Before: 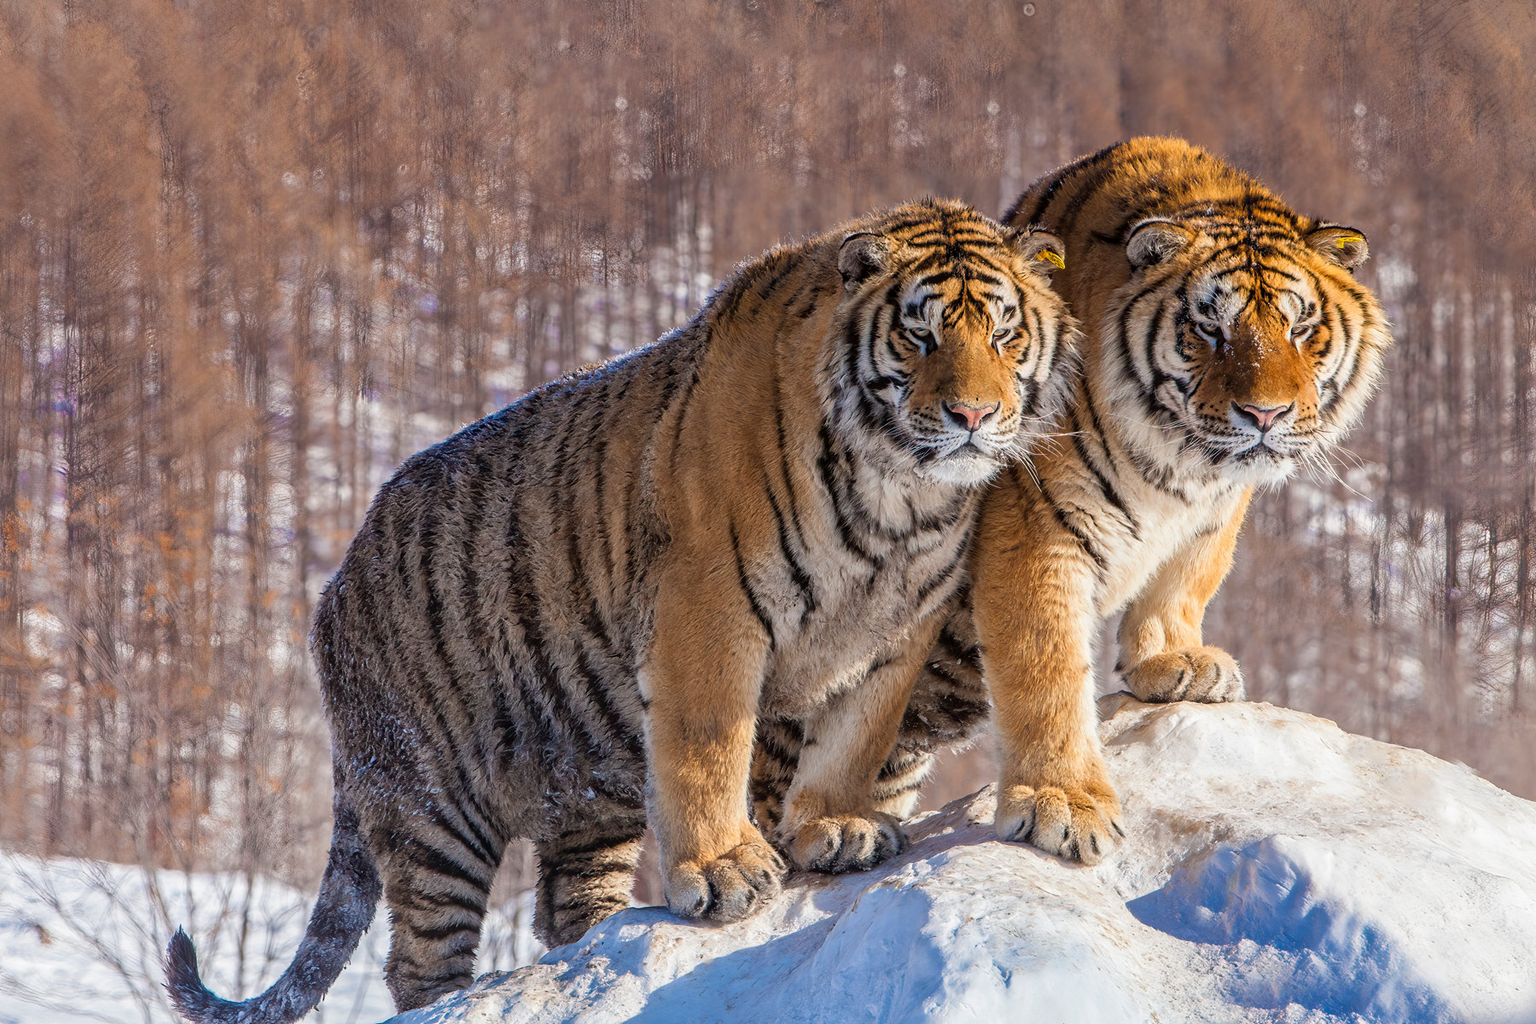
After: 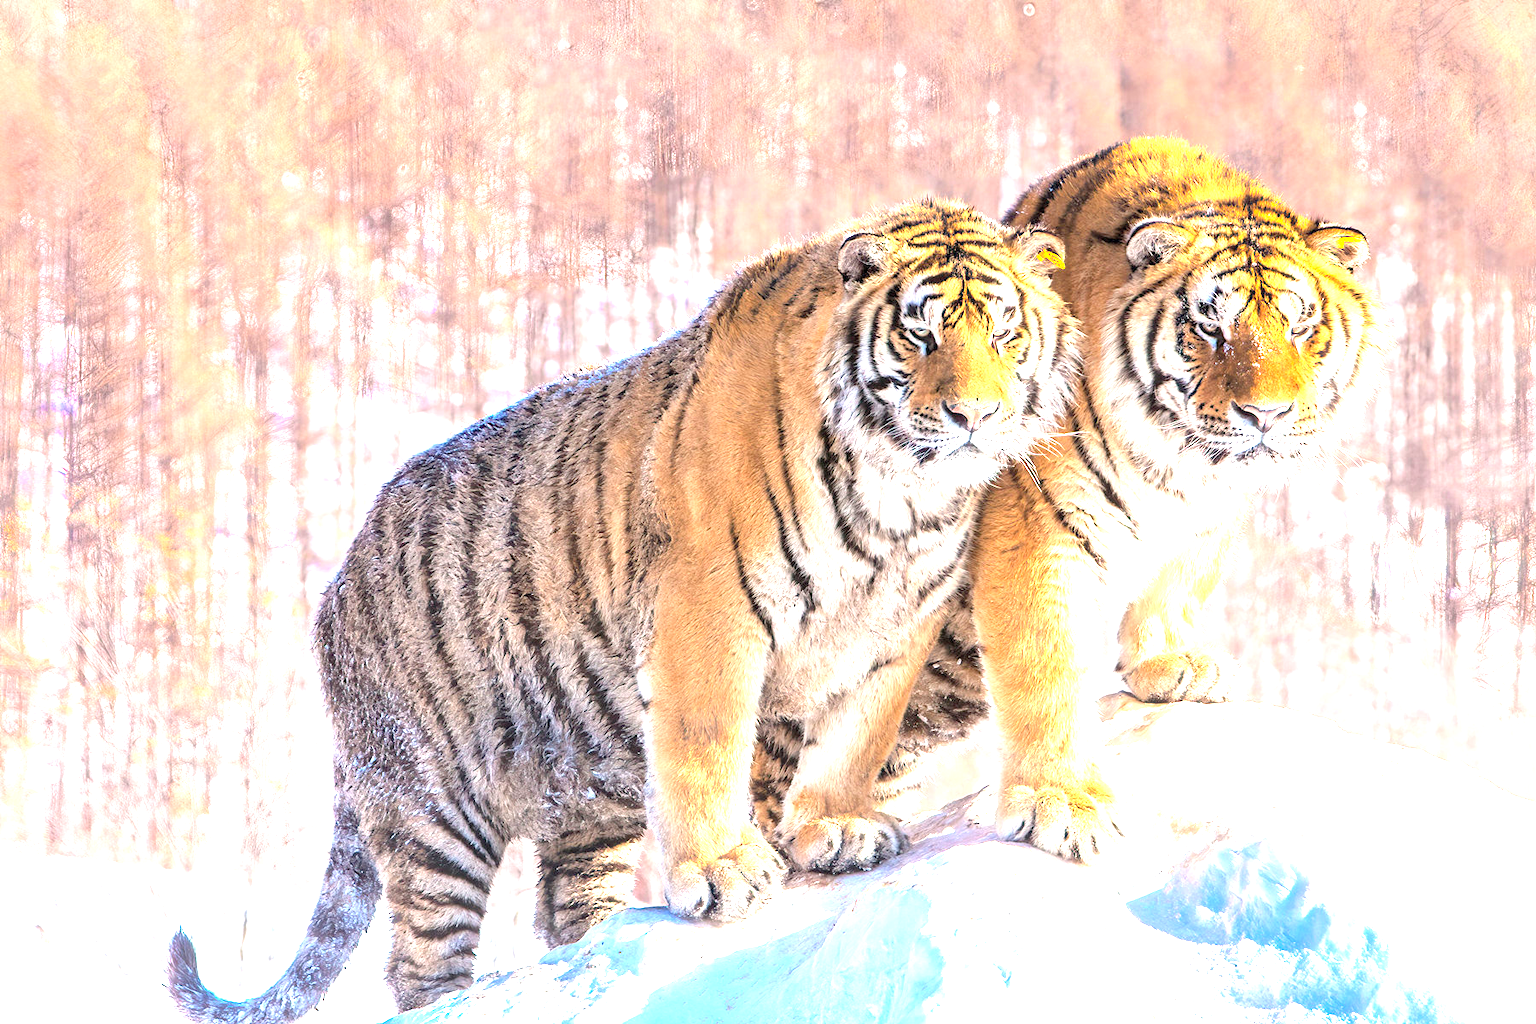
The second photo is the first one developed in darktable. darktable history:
contrast brightness saturation: brightness 0.15
exposure: exposure 2.207 EV, compensate highlight preservation false
